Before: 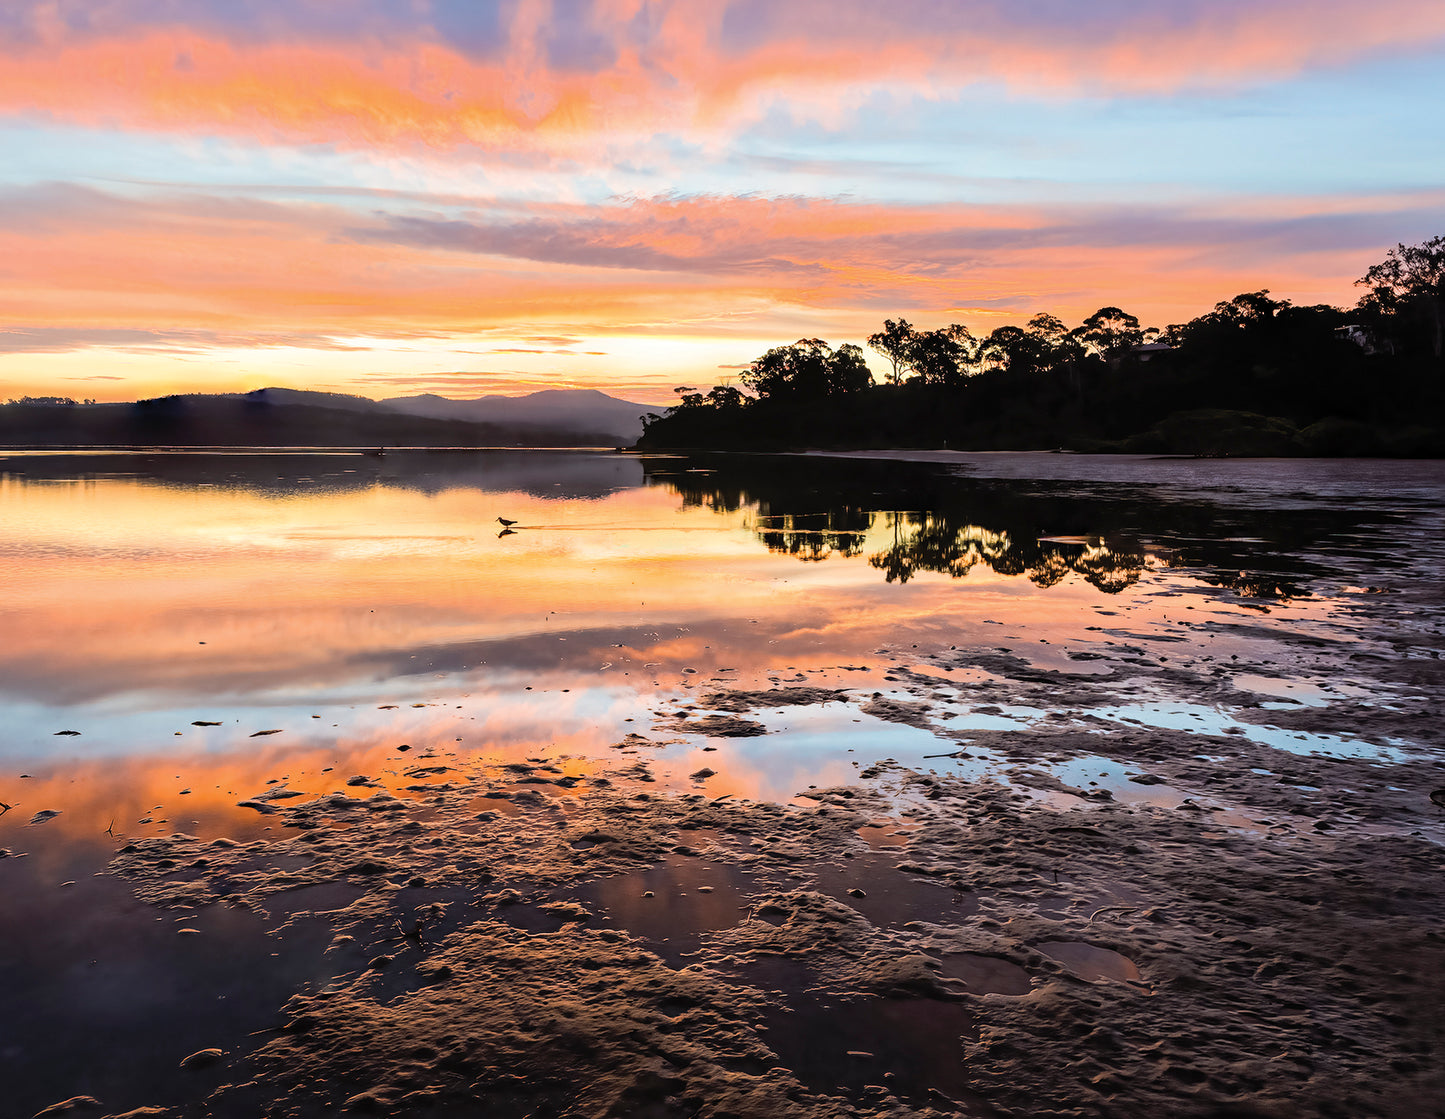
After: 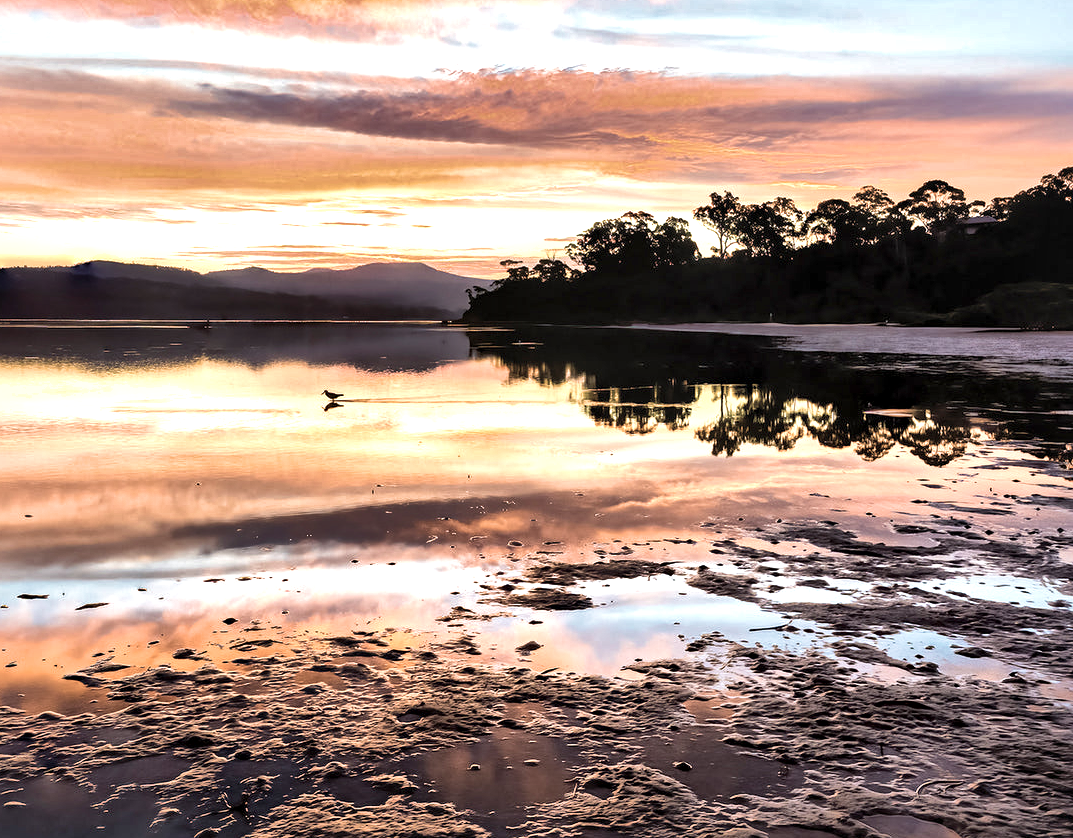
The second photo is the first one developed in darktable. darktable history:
crop and rotate: left 12.093%, top 11.38%, right 13.626%, bottom 13.644%
exposure: exposure 0.496 EV, compensate highlight preservation false
velvia: strength 44.7%
local contrast: mode bilateral grid, contrast 45, coarseness 70, detail 214%, midtone range 0.2
contrast brightness saturation: contrast -0.058, saturation -0.41
tone equalizer: on, module defaults
color correction: highlights b* 0.056
shadows and highlights: soften with gaussian
